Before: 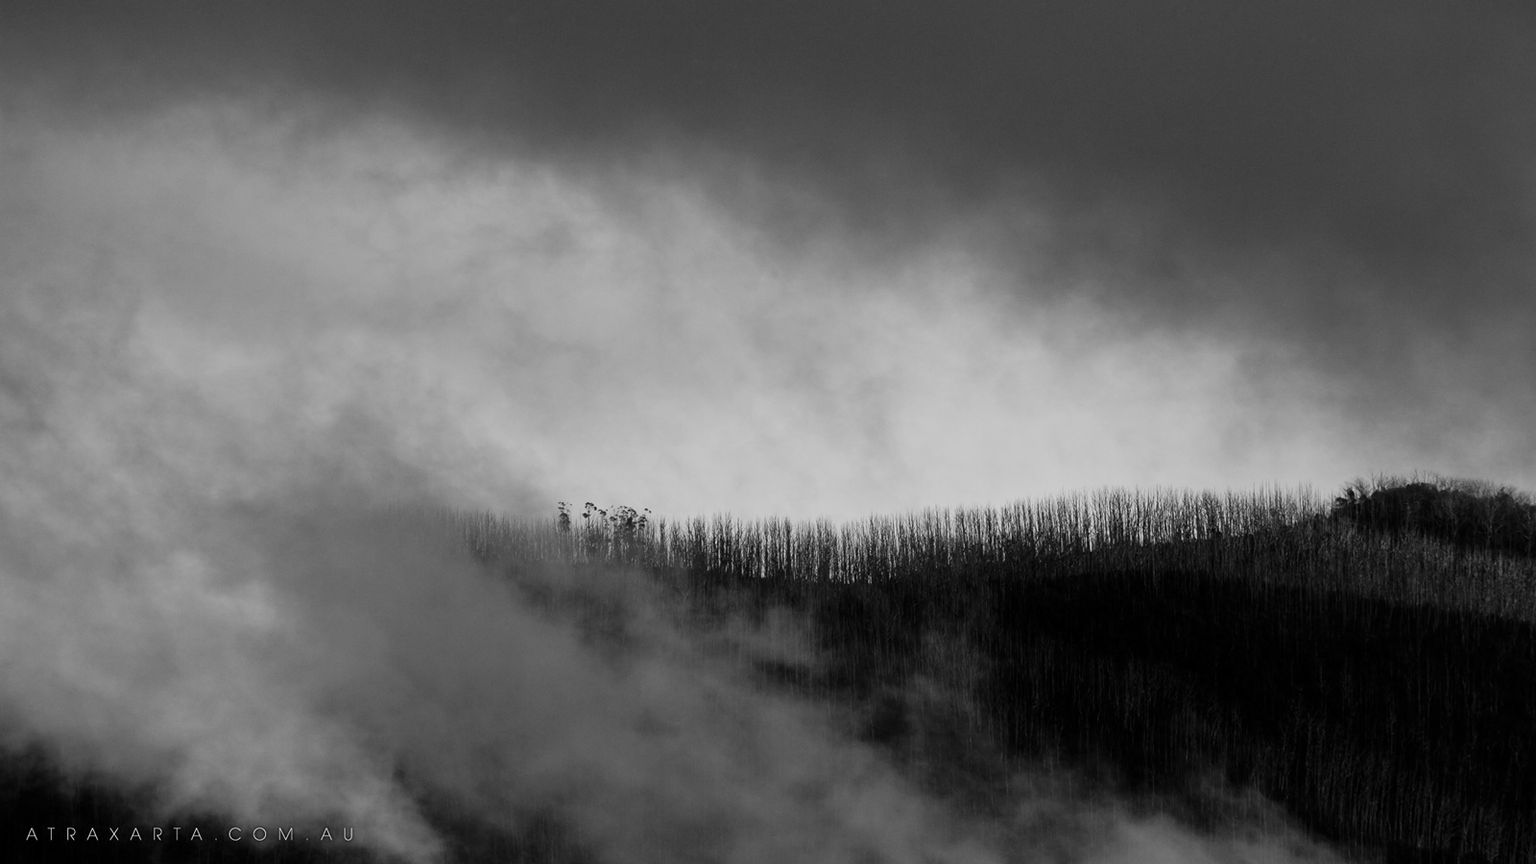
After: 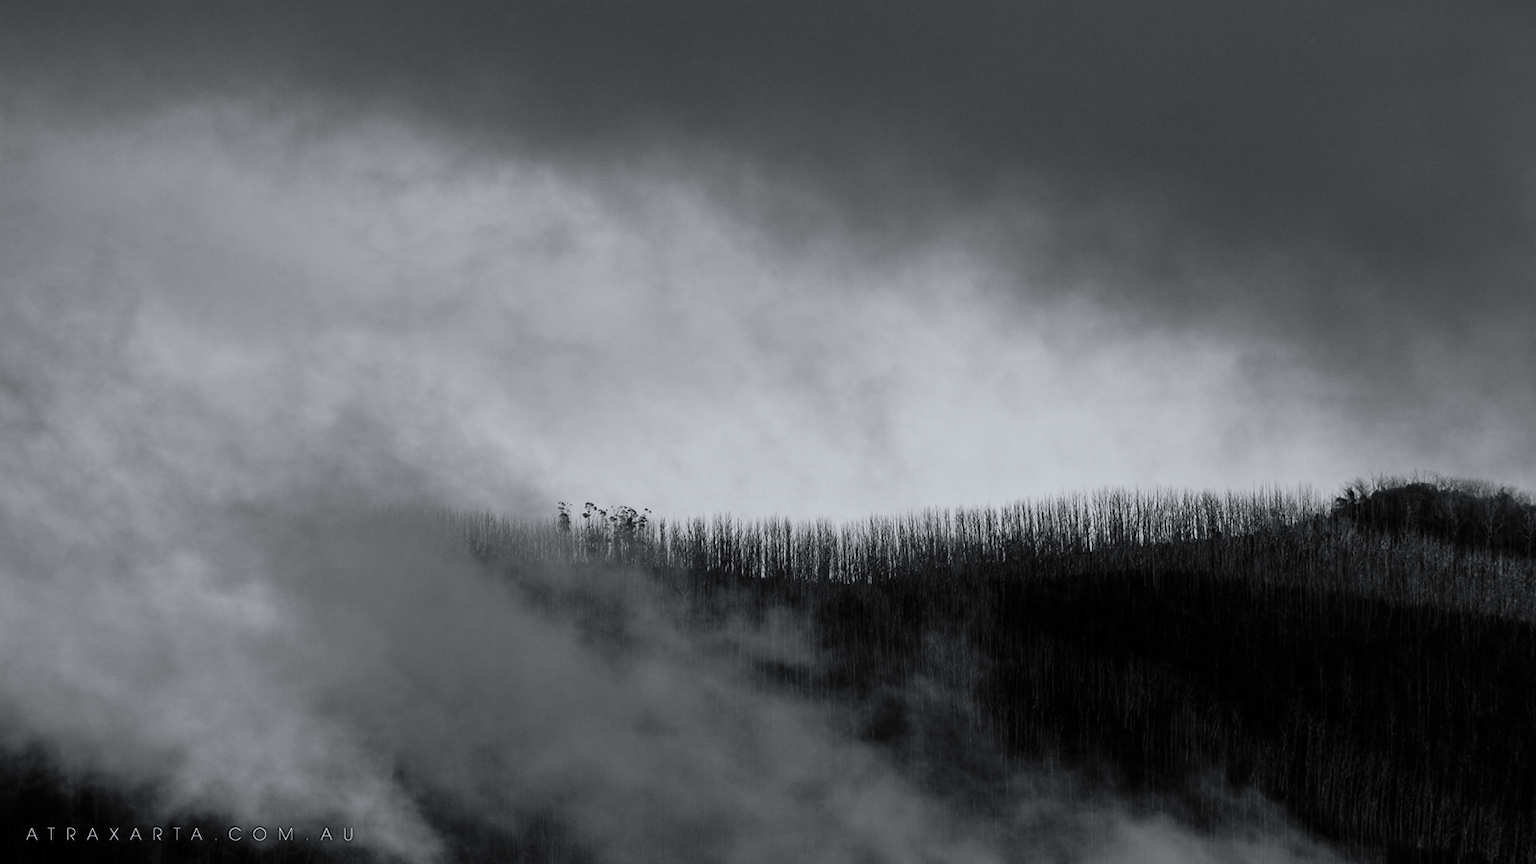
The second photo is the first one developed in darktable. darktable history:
color calibration: x 0.353, y 0.369, temperature 4742.17 K
